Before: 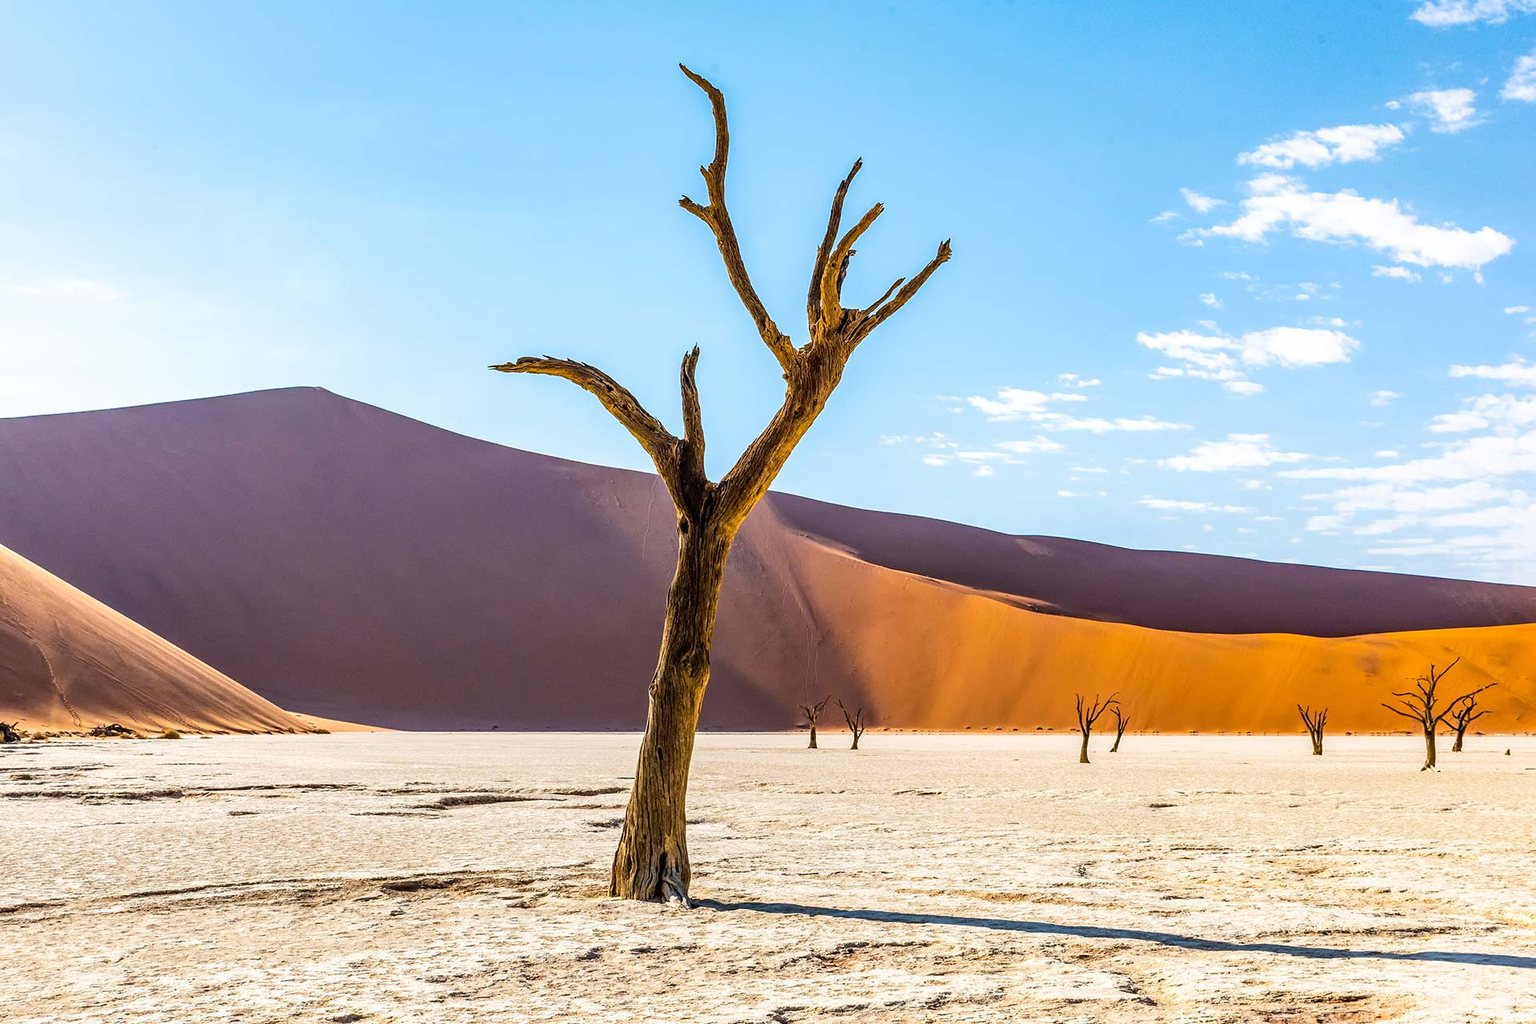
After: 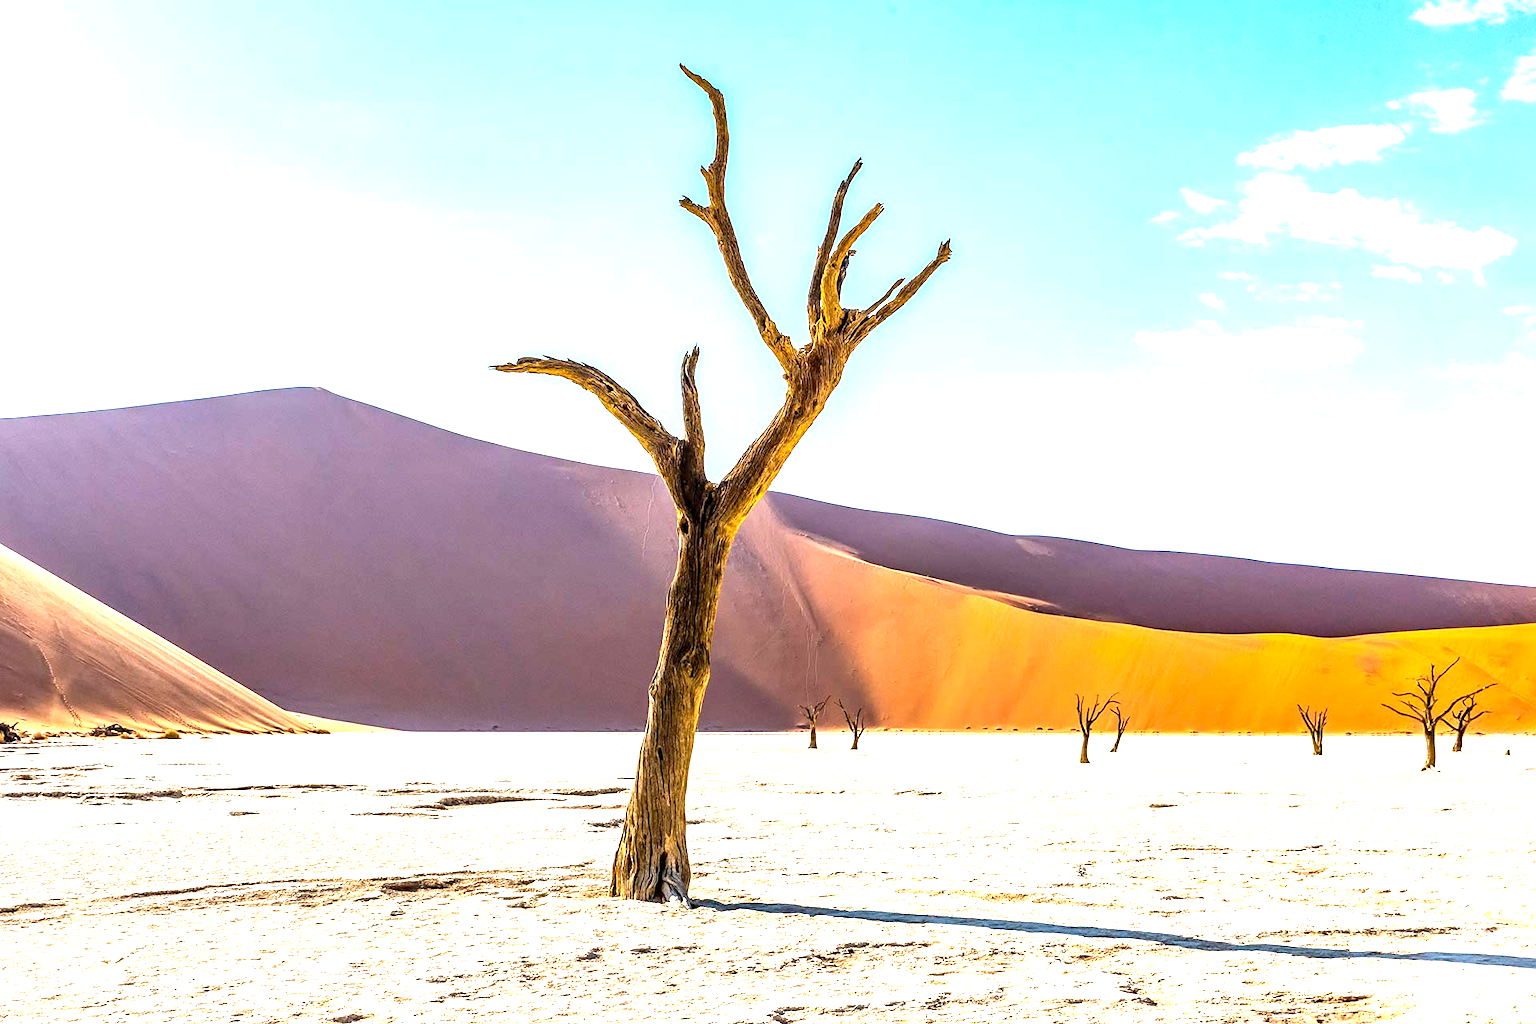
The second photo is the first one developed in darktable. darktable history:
exposure: black level correction 0.001, exposure 1.132 EV, compensate highlight preservation false
